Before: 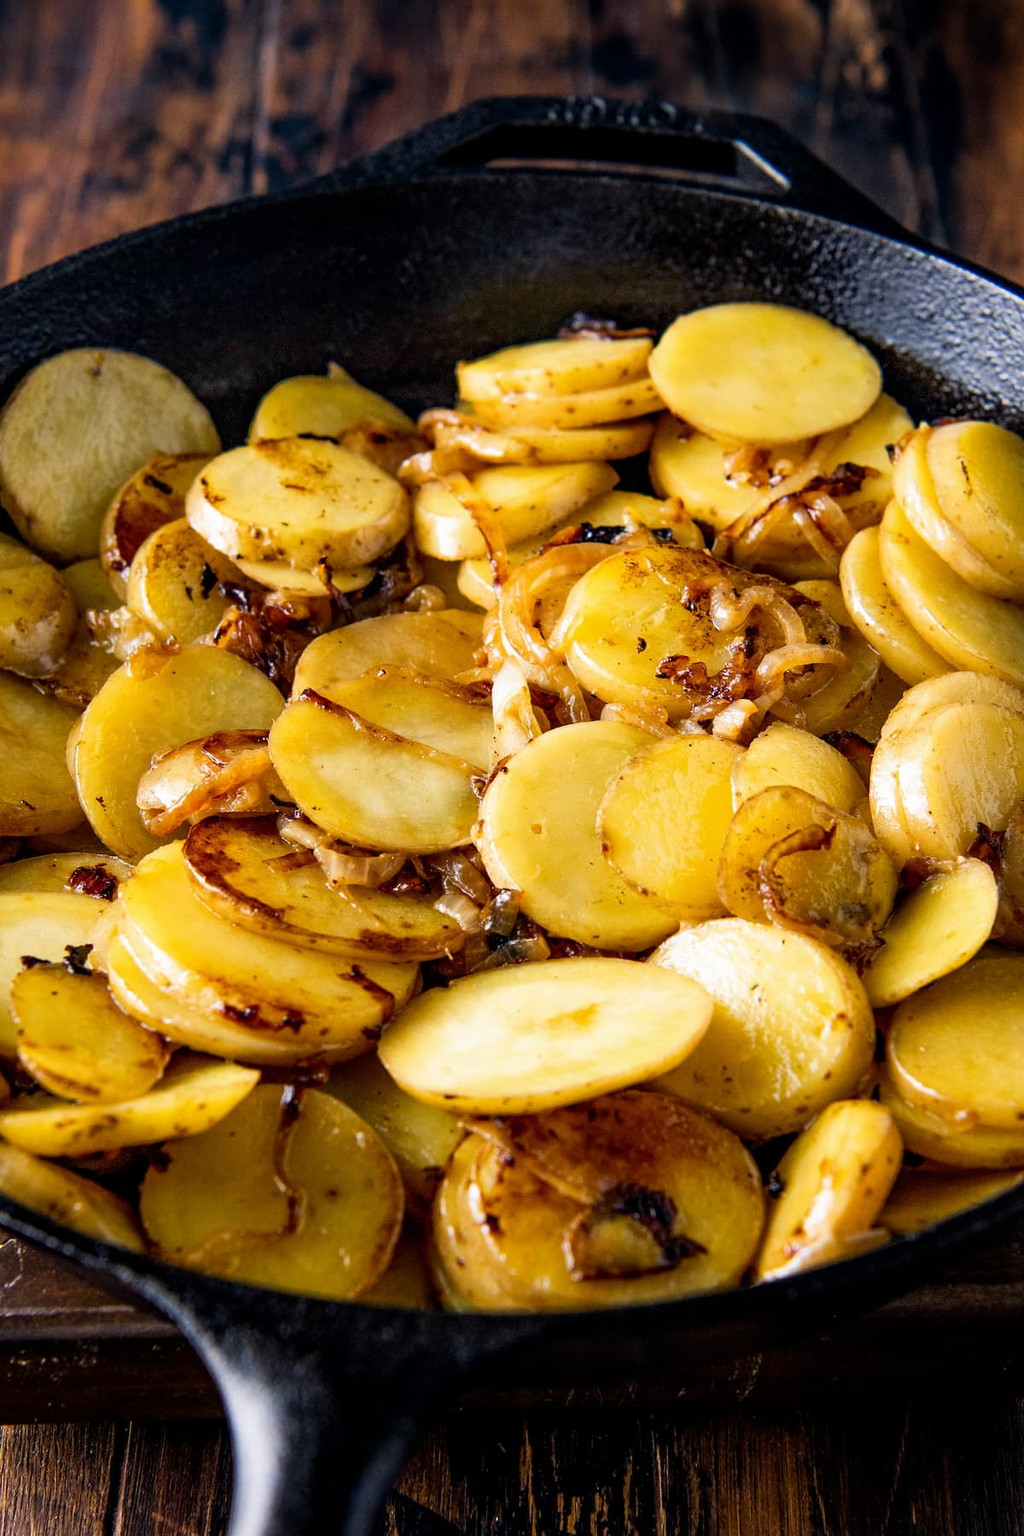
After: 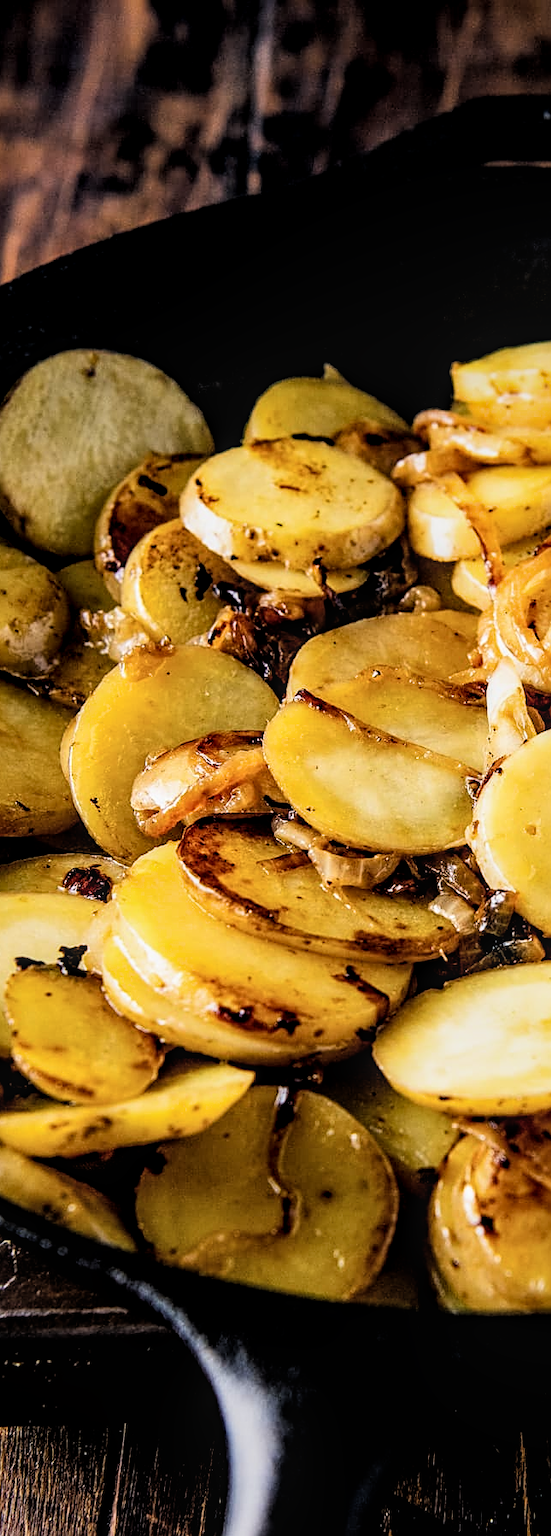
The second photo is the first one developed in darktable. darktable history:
sharpen: on, module defaults
local contrast: on, module defaults
crop: left 0.587%, right 45.588%, bottom 0.086%
filmic rgb: black relative exposure -4 EV, white relative exposure 3 EV, hardness 3.02, contrast 1.4
